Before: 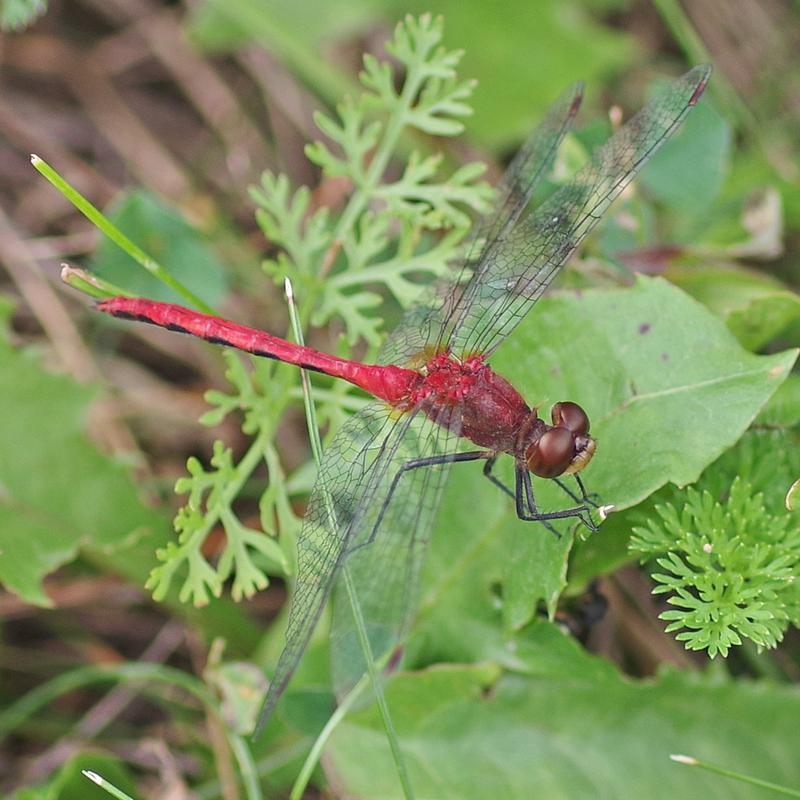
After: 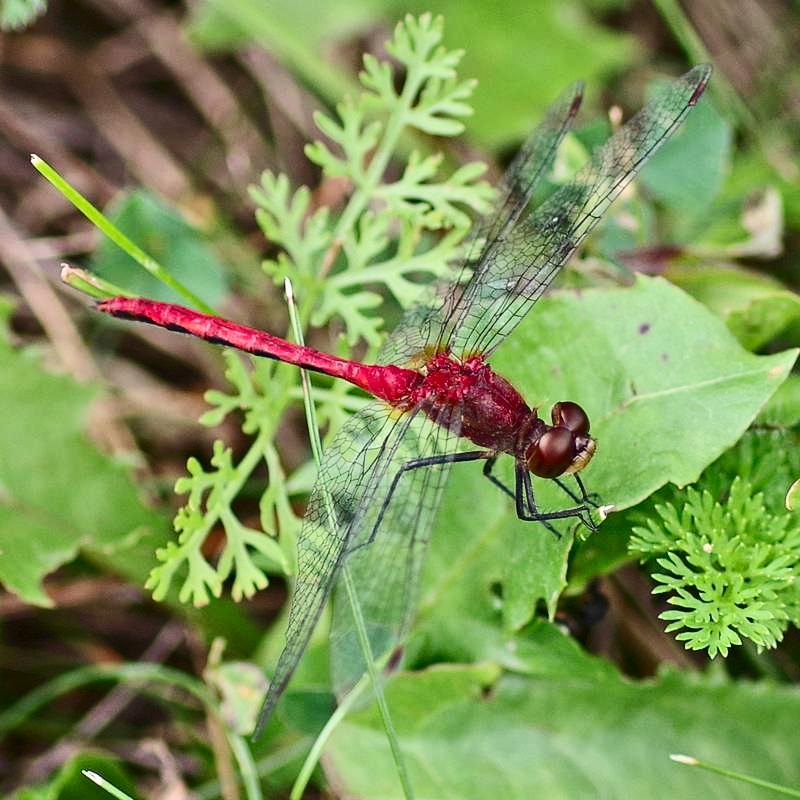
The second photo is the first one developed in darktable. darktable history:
contrast brightness saturation: contrast 0.32, brightness -0.08, saturation 0.17
exposure: exposure 0.014 EV, compensate highlight preservation false
